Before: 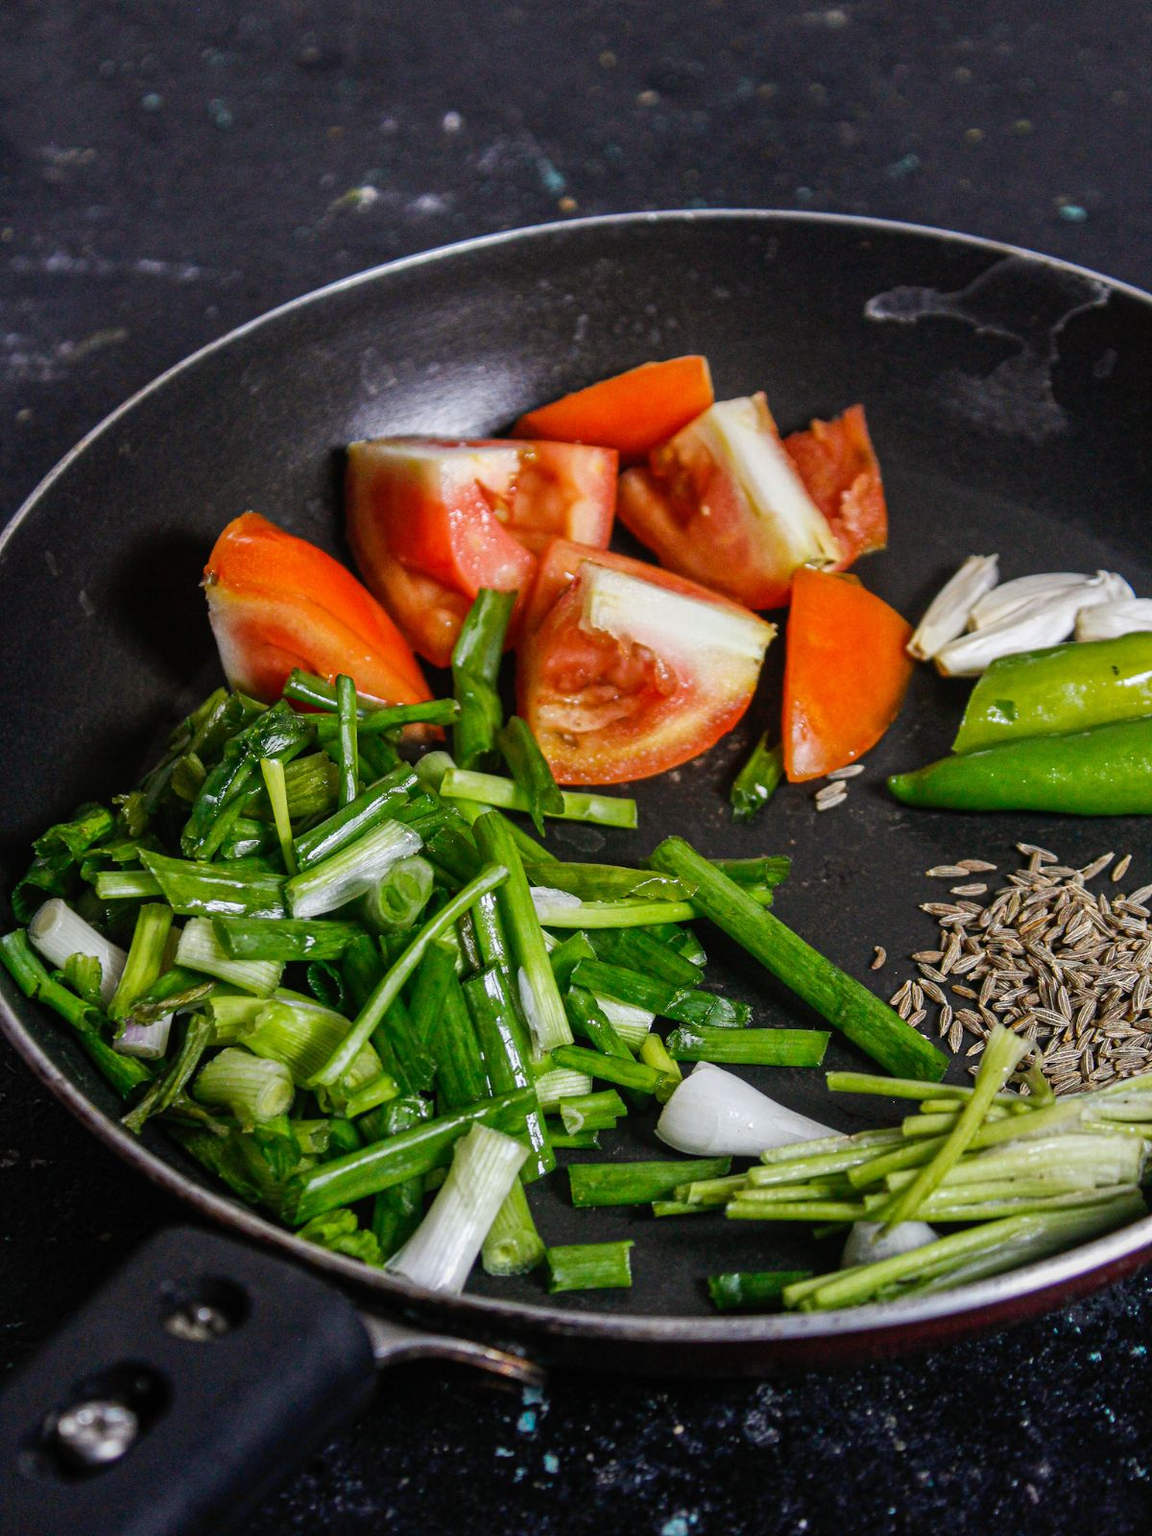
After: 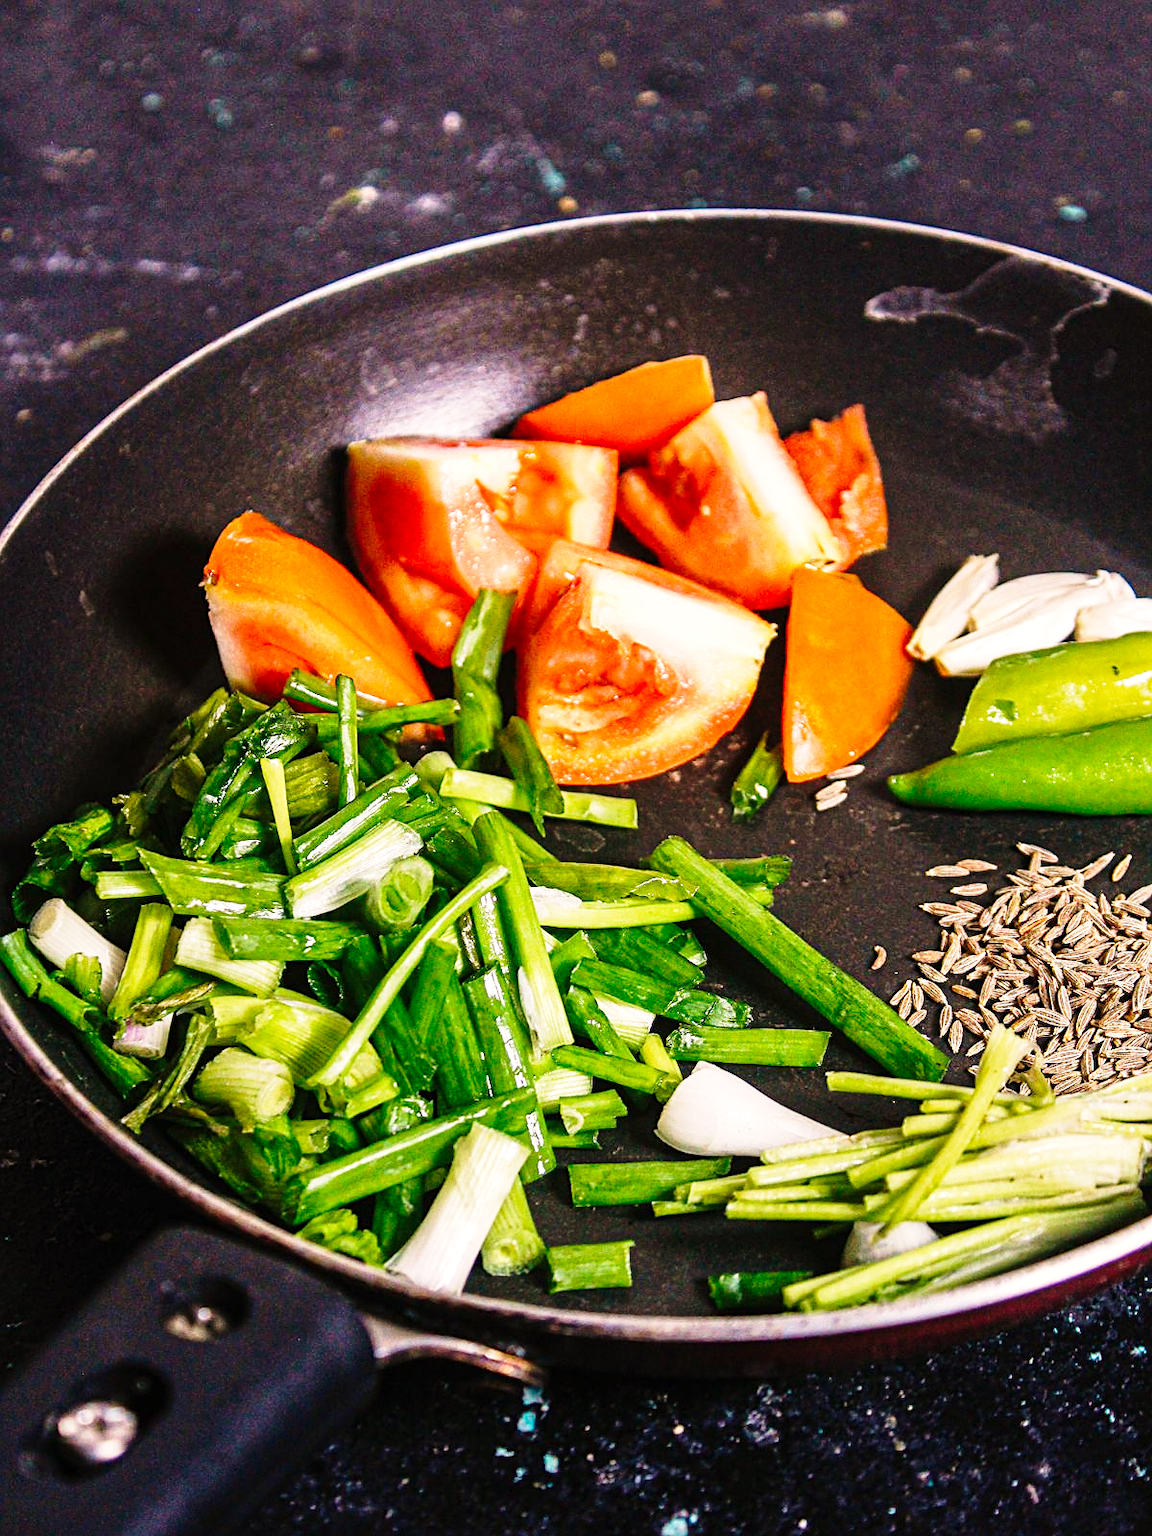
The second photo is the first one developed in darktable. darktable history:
sharpen: on, module defaults
white balance: red 1.127, blue 0.943
velvia: on, module defaults
base curve: curves: ch0 [(0, 0) (0.028, 0.03) (0.121, 0.232) (0.46, 0.748) (0.859, 0.968) (1, 1)], preserve colors none
exposure: exposure 0.3 EV, compensate highlight preservation false
